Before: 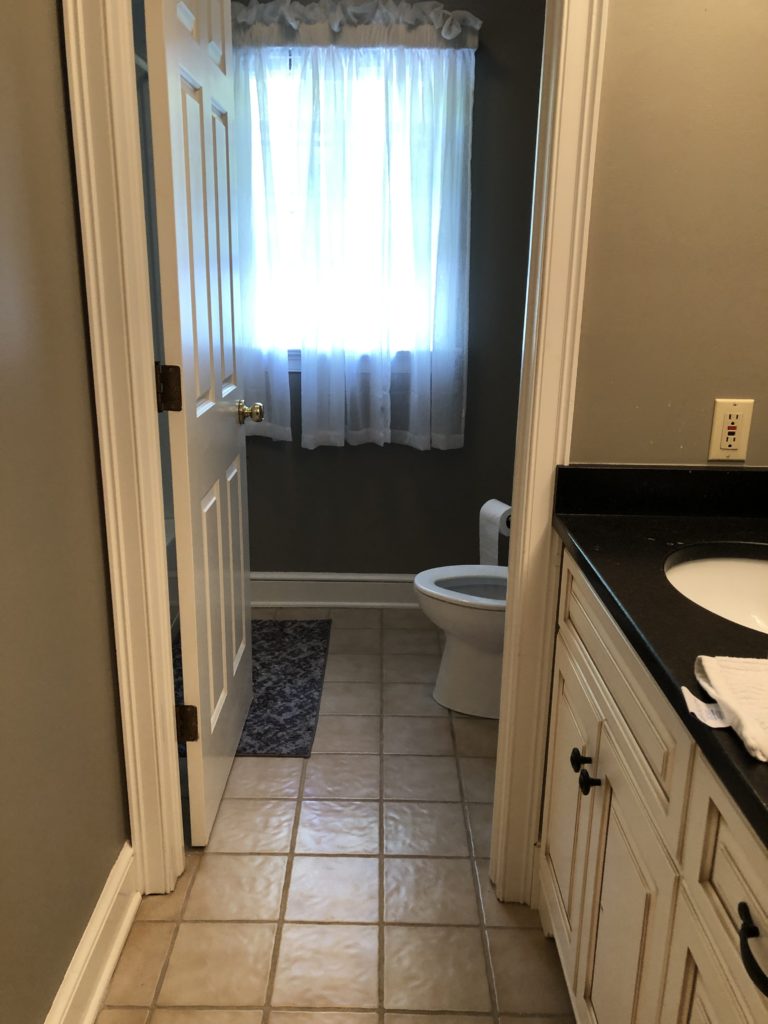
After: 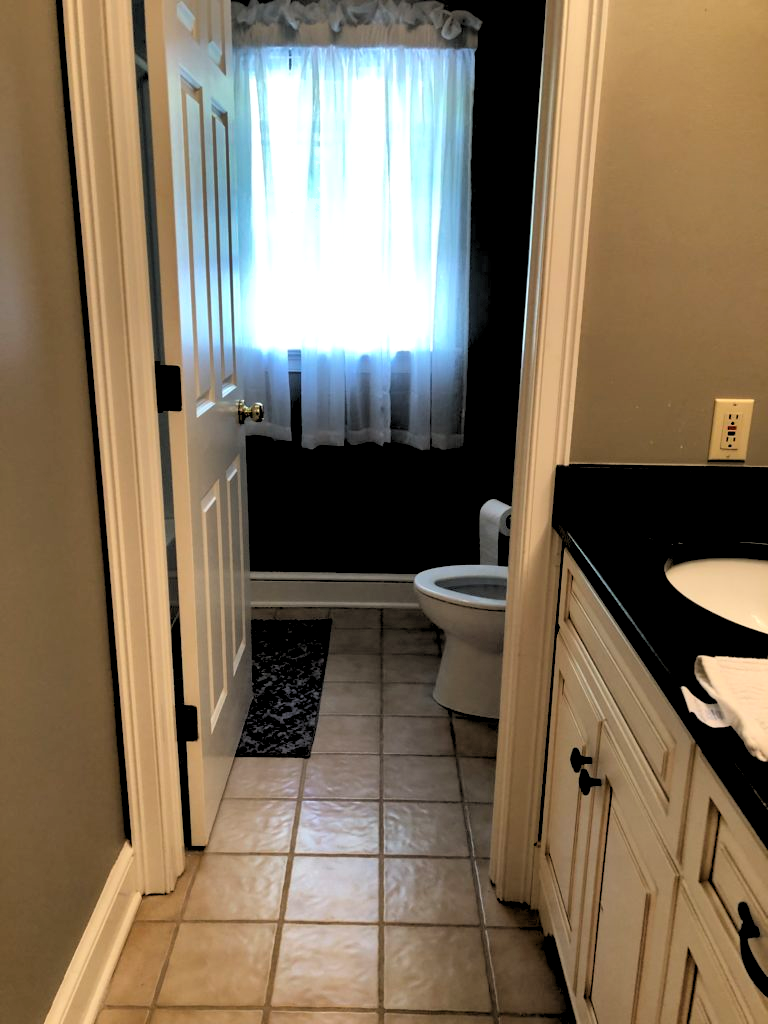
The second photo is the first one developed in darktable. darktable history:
shadows and highlights: shadows 19.13, highlights -83.41, soften with gaussian
rgb levels: levels [[0.029, 0.461, 0.922], [0, 0.5, 1], [0, 0.5, 1]]
